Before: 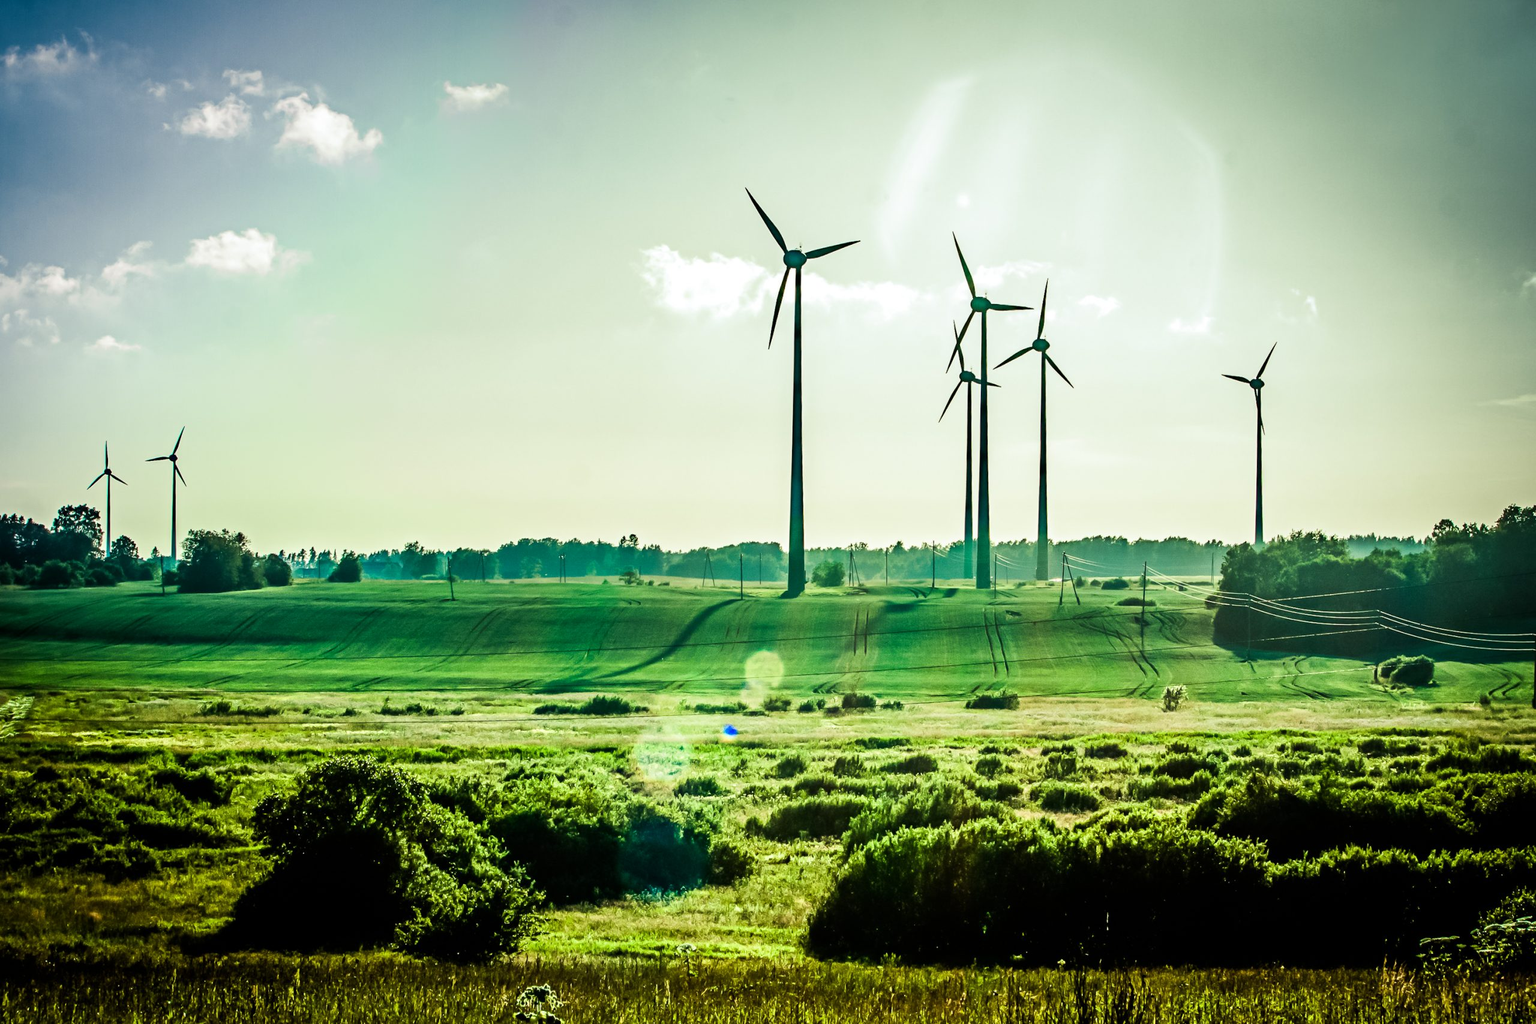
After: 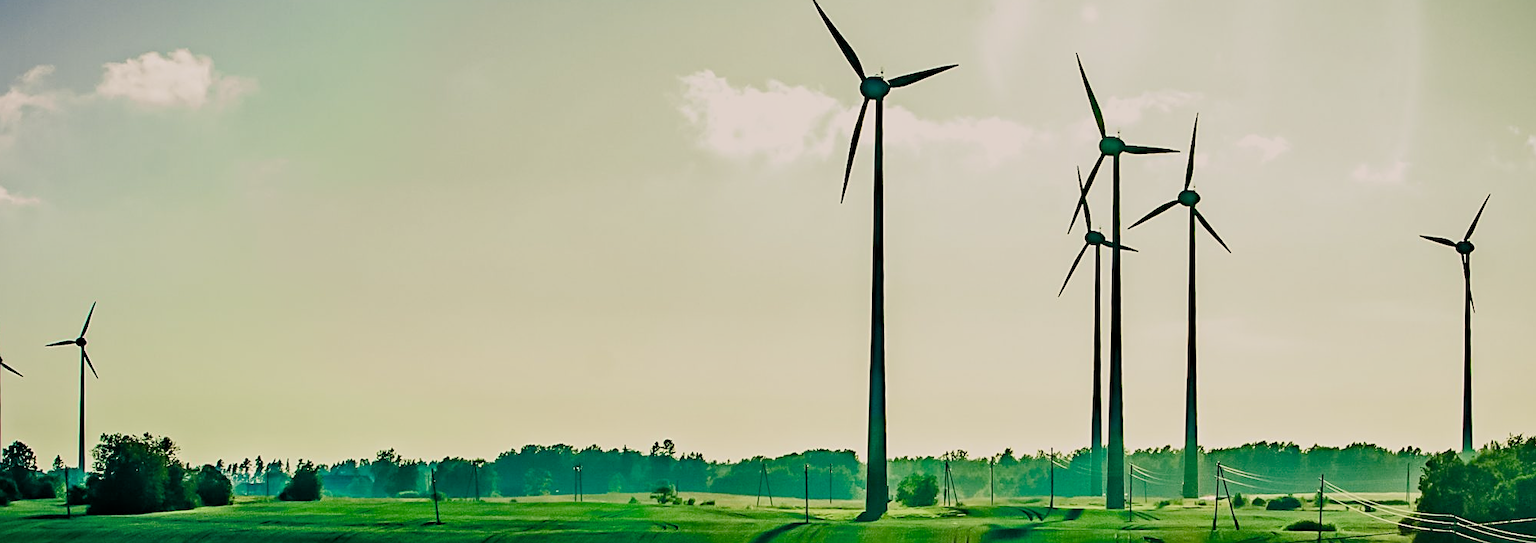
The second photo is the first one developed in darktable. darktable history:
sharpen: amount 0.538
shadows and highlights: radius 126.5, shadows 30.33, highlights -30.61, low approximation 0.01, soften with gaussian
crop: left 7.184%, top 18.627%, right 14.475%, bottom 39.793%
exposure: exposure -0.283 EV, compensate highlight preservation false
haze removal: compatibility mode true, adaptive false
filmic rgb: middle gray luminance 9.17%, black relative exposure -10.67 EV, white relative exposure 3.43 EV, threshold 5.99 EV, target black luminance 0%, hardness 5.97, latitude 59.64%, contrast 1.088, highlights saturation mix 3.53%, shadows ↔ highlights balance 29.29%, enable highlight reconstruction true
color balance rgb: highlights gain › chroma 3.038%, highlights gain › hue 60.26°, perceptual saturation grading › global saturation 20%, perceptual saturation grading › highlights -25.893%, perceptual saturation grading › shadows 49.613%
